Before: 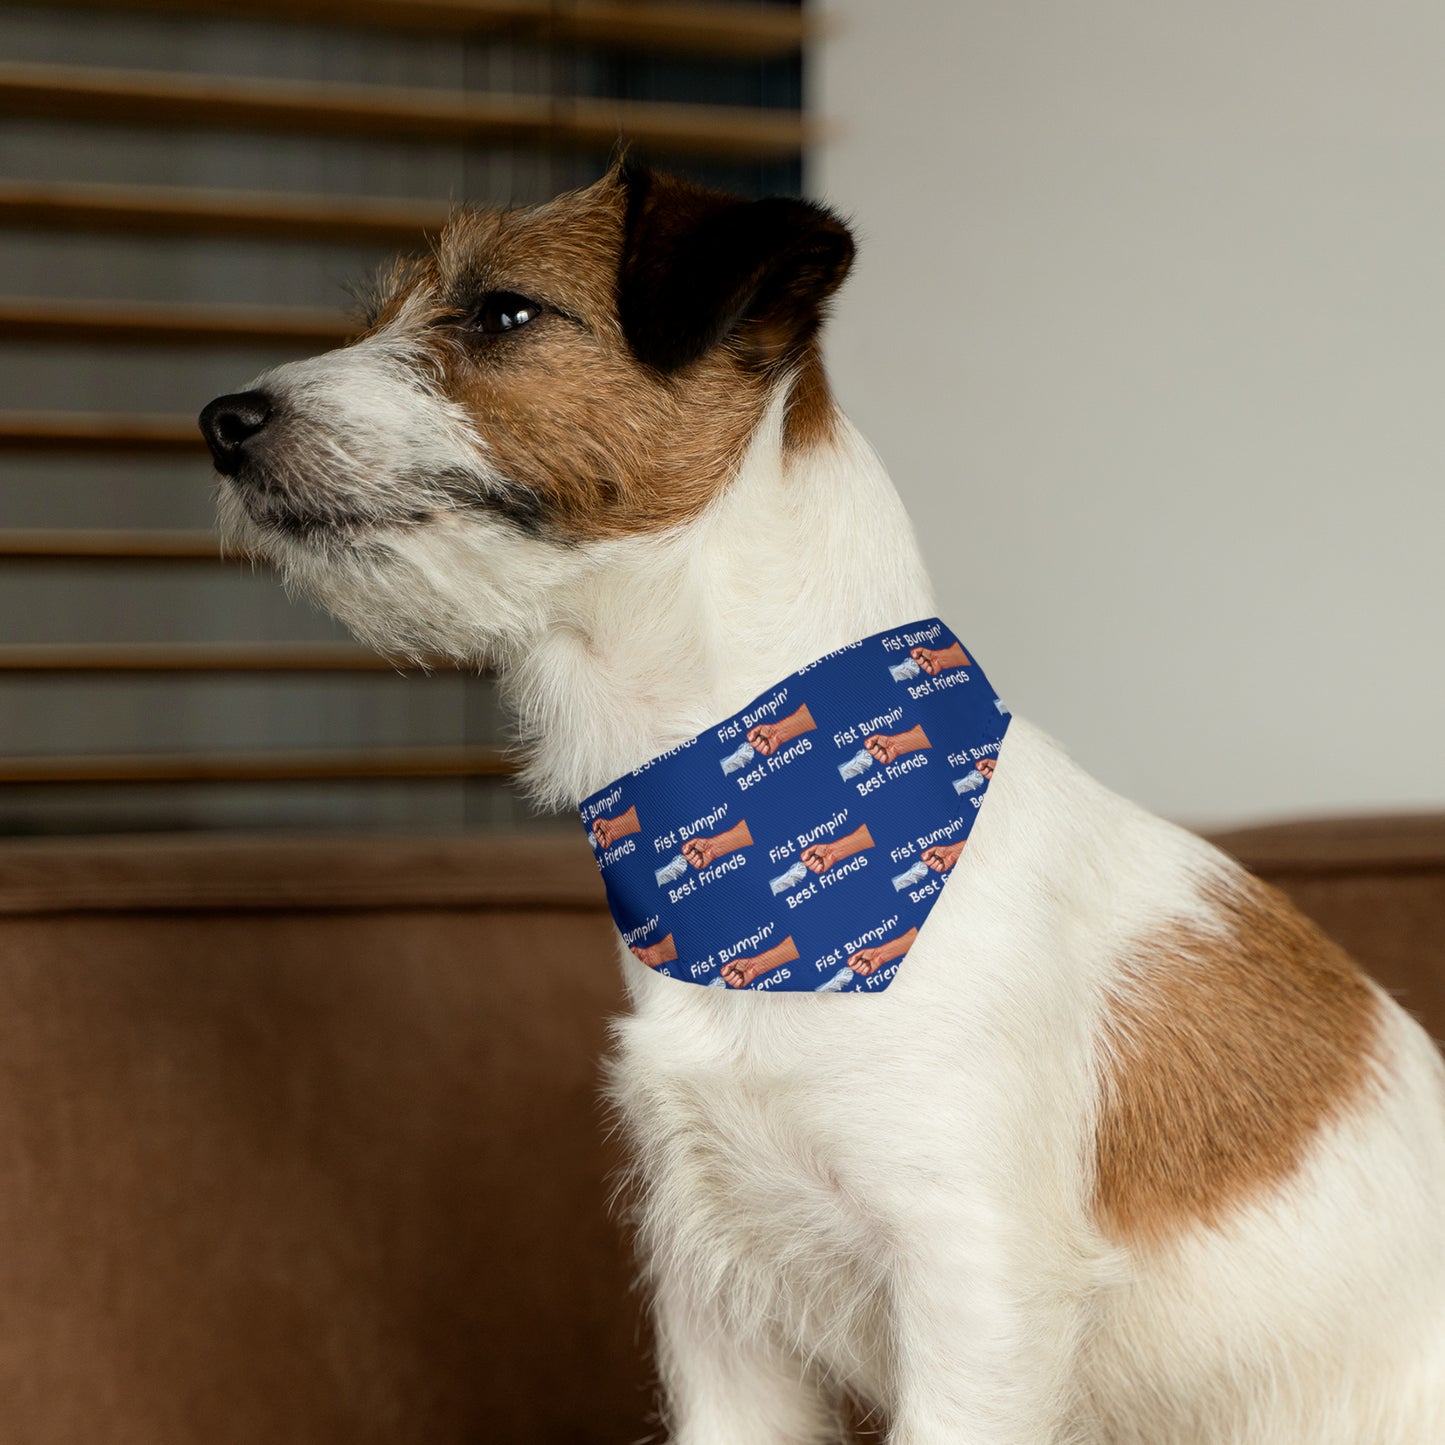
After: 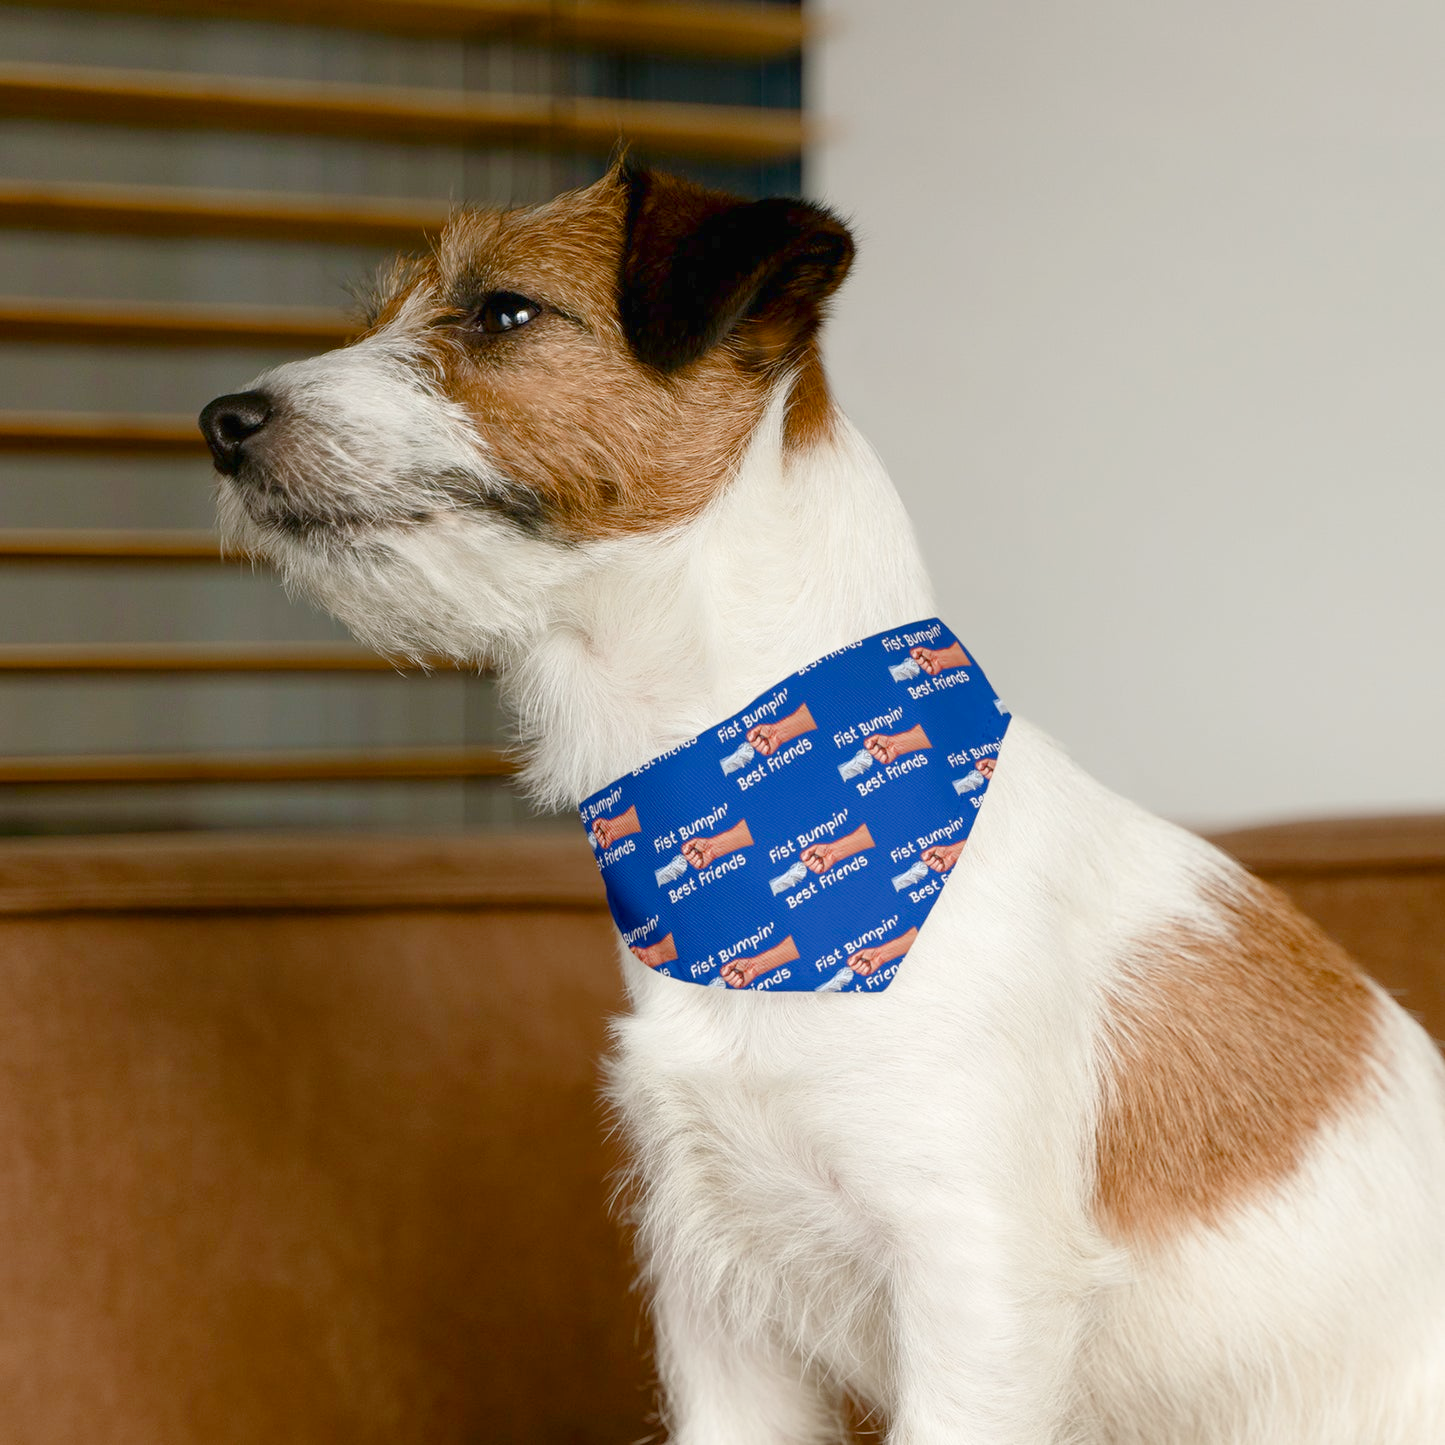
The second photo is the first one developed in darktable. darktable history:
exposure: black level correction 0, exposure 0.7 EV, compensate exposure bias true, compensate highlight preservation false
color balance rgb: shadows lift › chroma 1%, shadows lift › hue 113°, highlights gain › chroma 0.2%, highlights gain › hue 333°, perceptual saturation grading › global saturation 20%, perceptual saturation grading › highlights -50%, perceptual saturation grading › shadows 25%, contrast -20%
